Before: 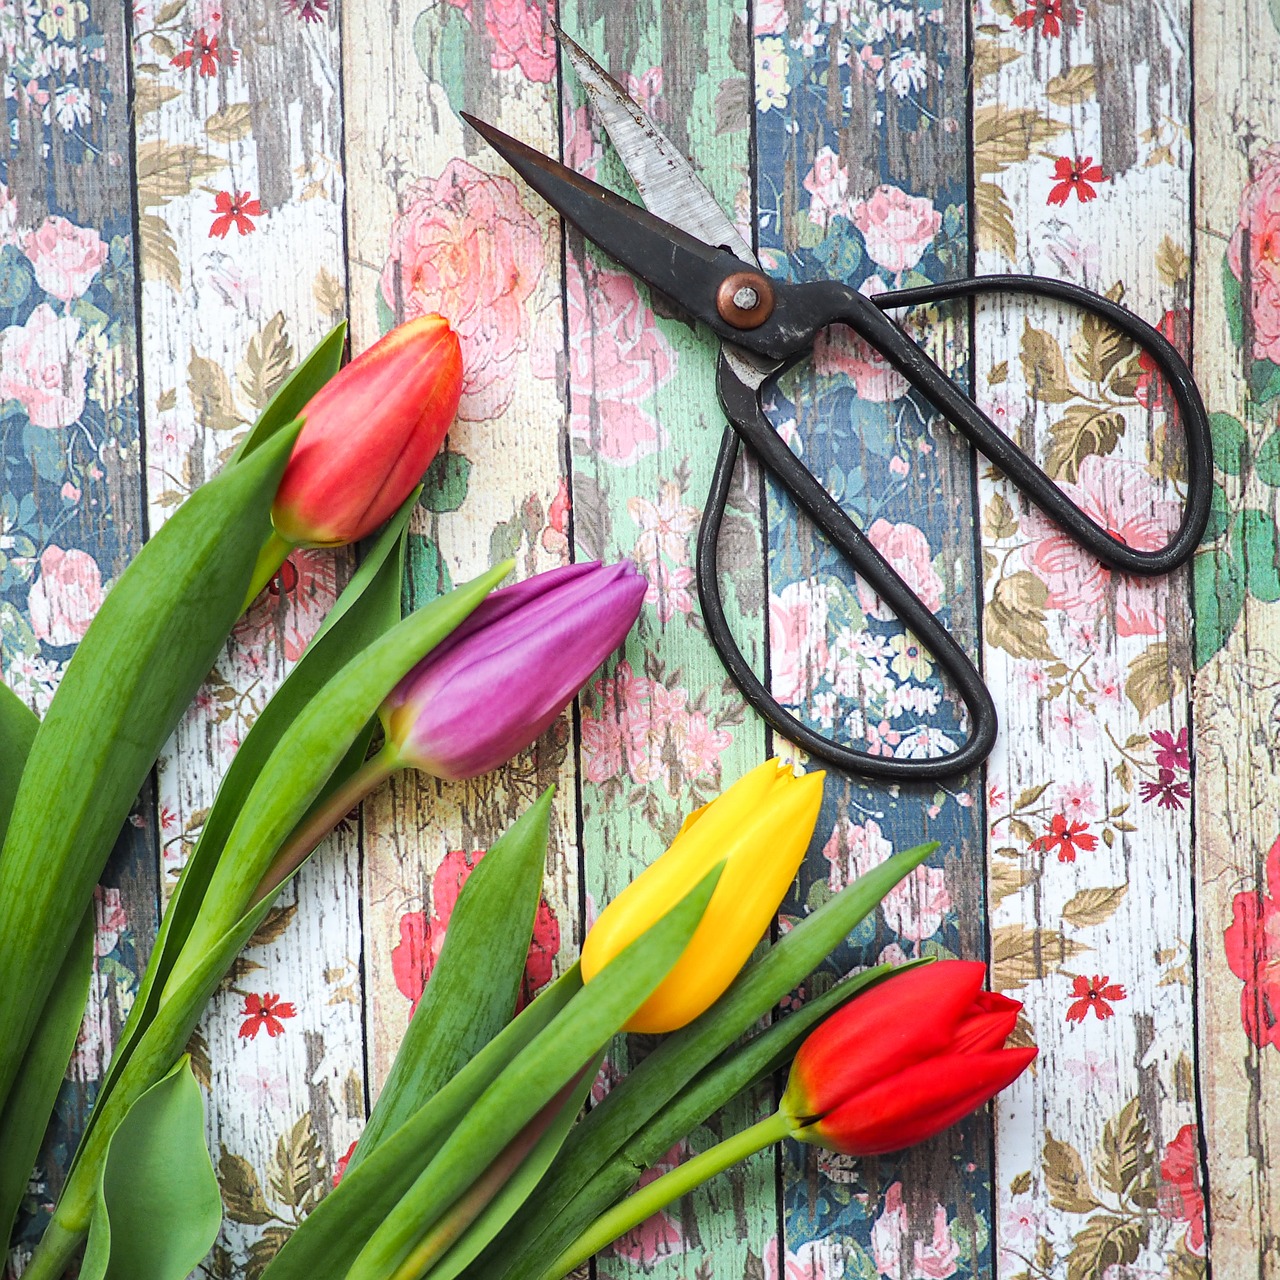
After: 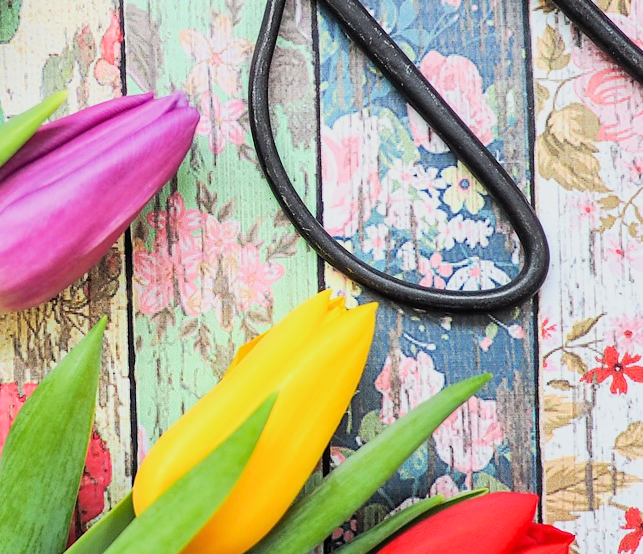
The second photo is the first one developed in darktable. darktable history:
exposure: black level correction 0, exposure 0.7 EV, compensate exposure bias true, compensate highlight preservation false
filmic rgb: black relative exposure -7.65 EV, white relative exposure 4.56 EV, hardness 3.61, color science v6 (2022)
crop: left 35.03%, top 36.625%, right 14.663%, bottom 20.057%
